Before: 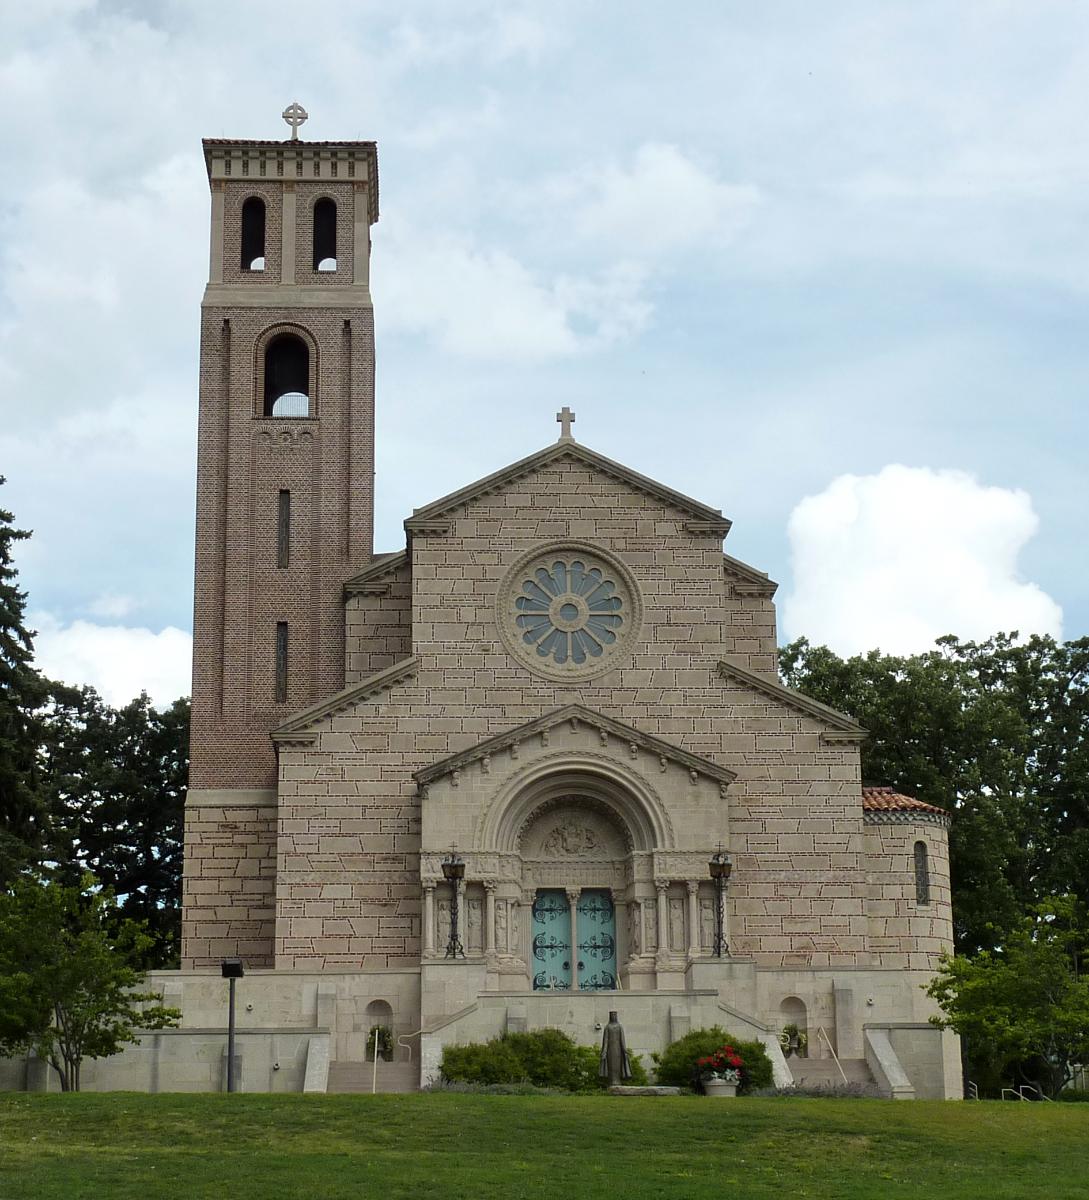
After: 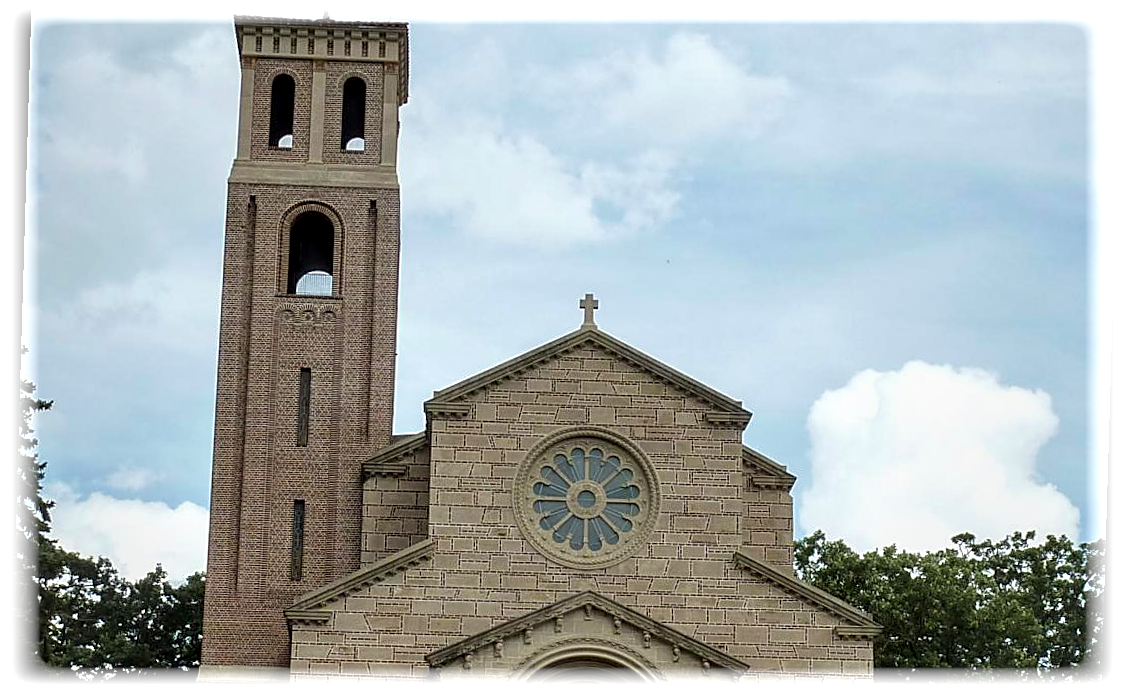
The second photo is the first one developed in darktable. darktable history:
vignetting: fall-off start 93%, fall-off radius 5%, brightness 1, saturation -0.49, automatic ratio true, width/height ratio 1.332, shape 0.04, unbound false
white balance: emerald 1
rotate and perspective: rotation 1.72°, automatic cropping off
sharpen: on, module defaults
velvia: on, module defaults
contrast equalizer: octaves 7, y [[0.6 ×6], [0.55 ×6], [0 ×6], [0 ×6], [0 ×6]], mix 0.2
crop and rotate: top 10.605%, bottom 33.274%
local contrast: on, module defaults
